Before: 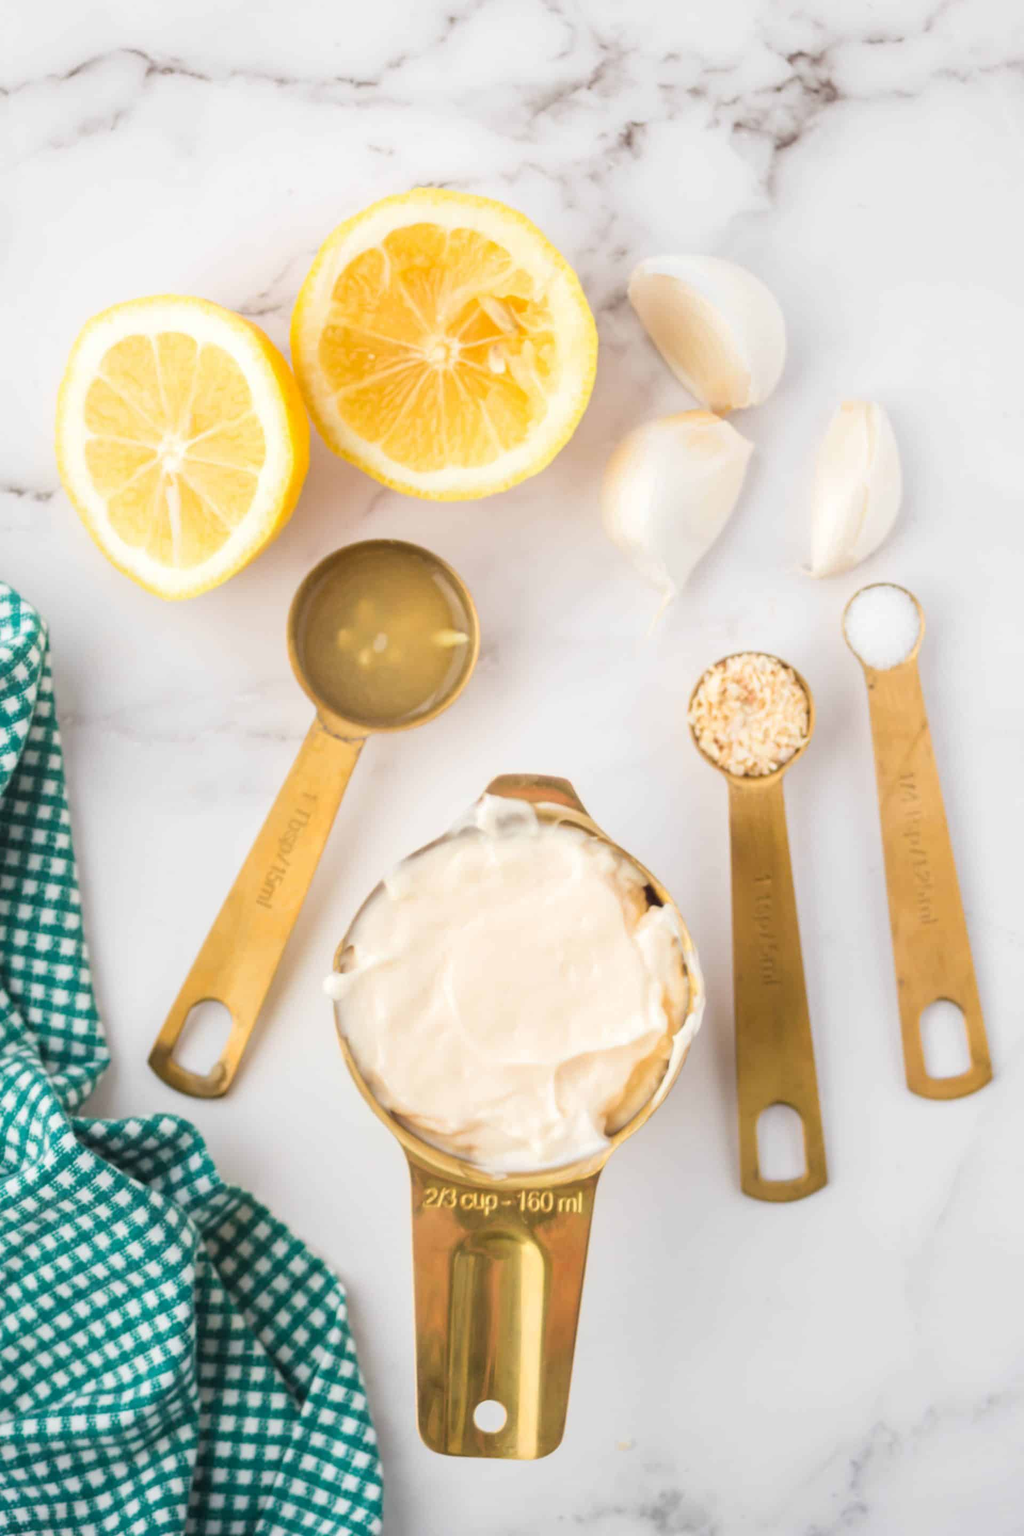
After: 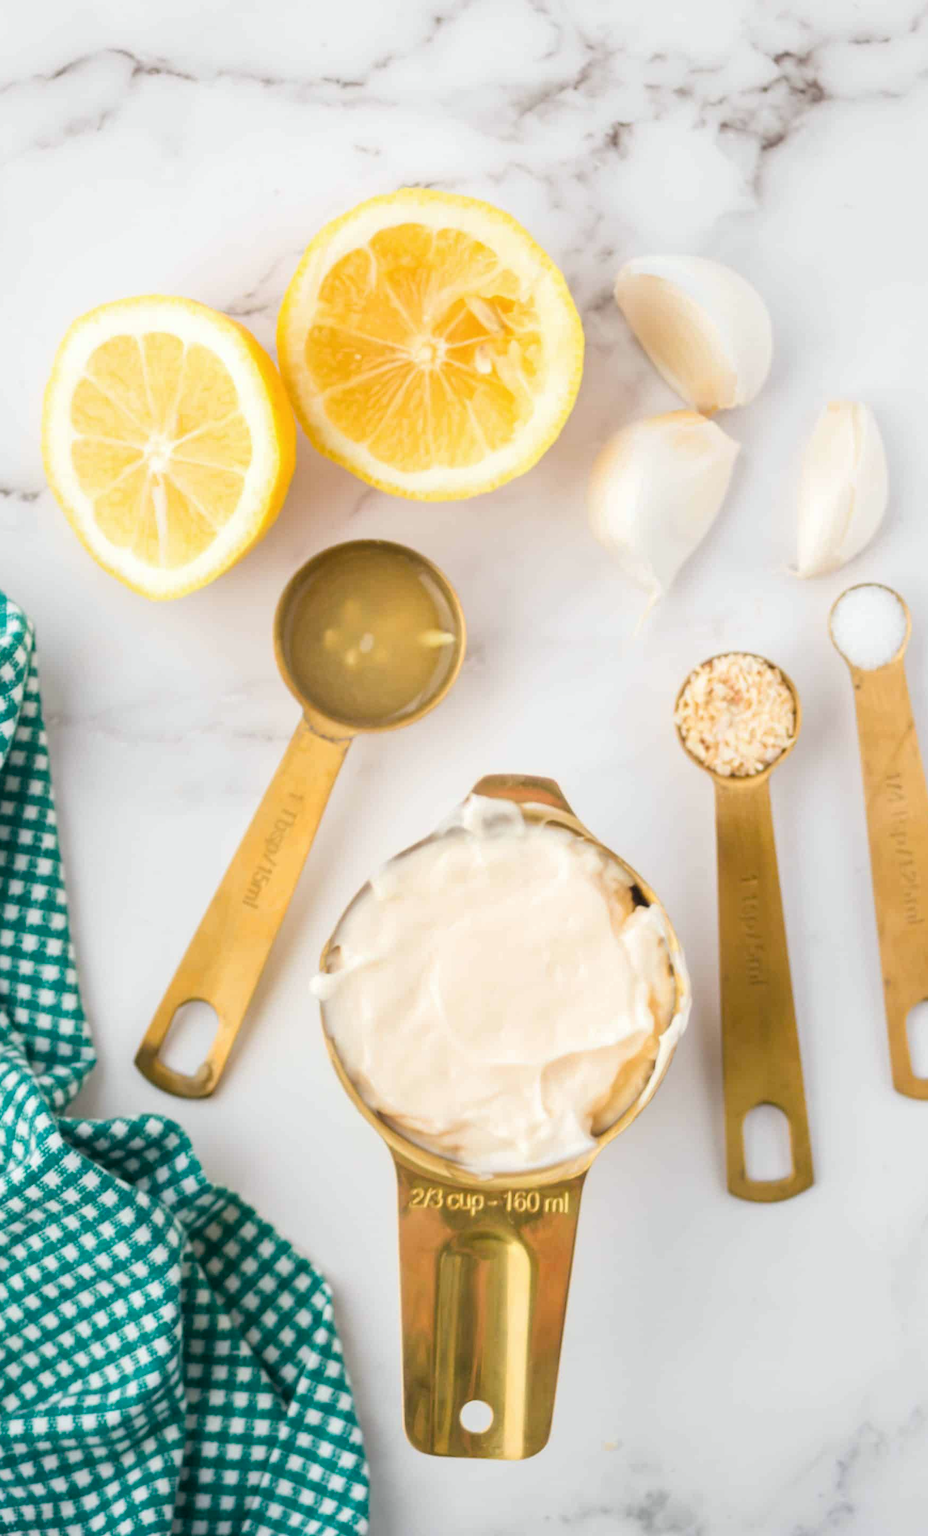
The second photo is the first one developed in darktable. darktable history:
crop and rotate: left 1.406%, right 7.954%
color balance rgb: global offset › luminance -0.346%, global offset › chroma 0.106%, global offset › hue 164.37°, perceptual saturation grading › global saturation 0.537%, perceptual saturation grading › mid-tones 11.452%
